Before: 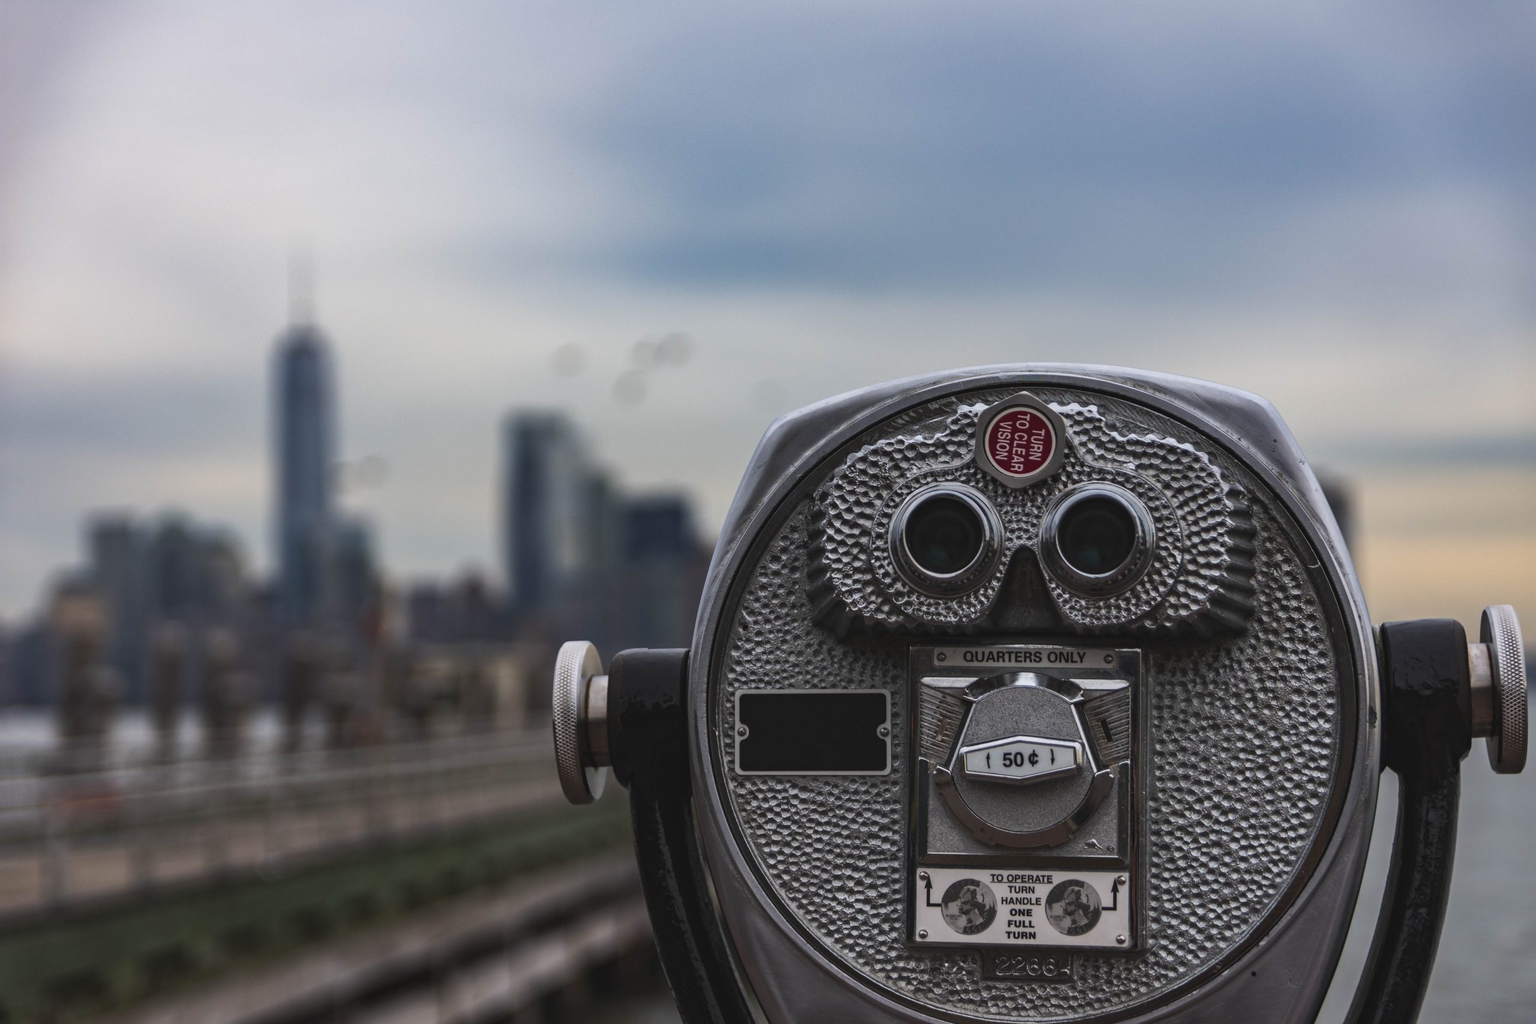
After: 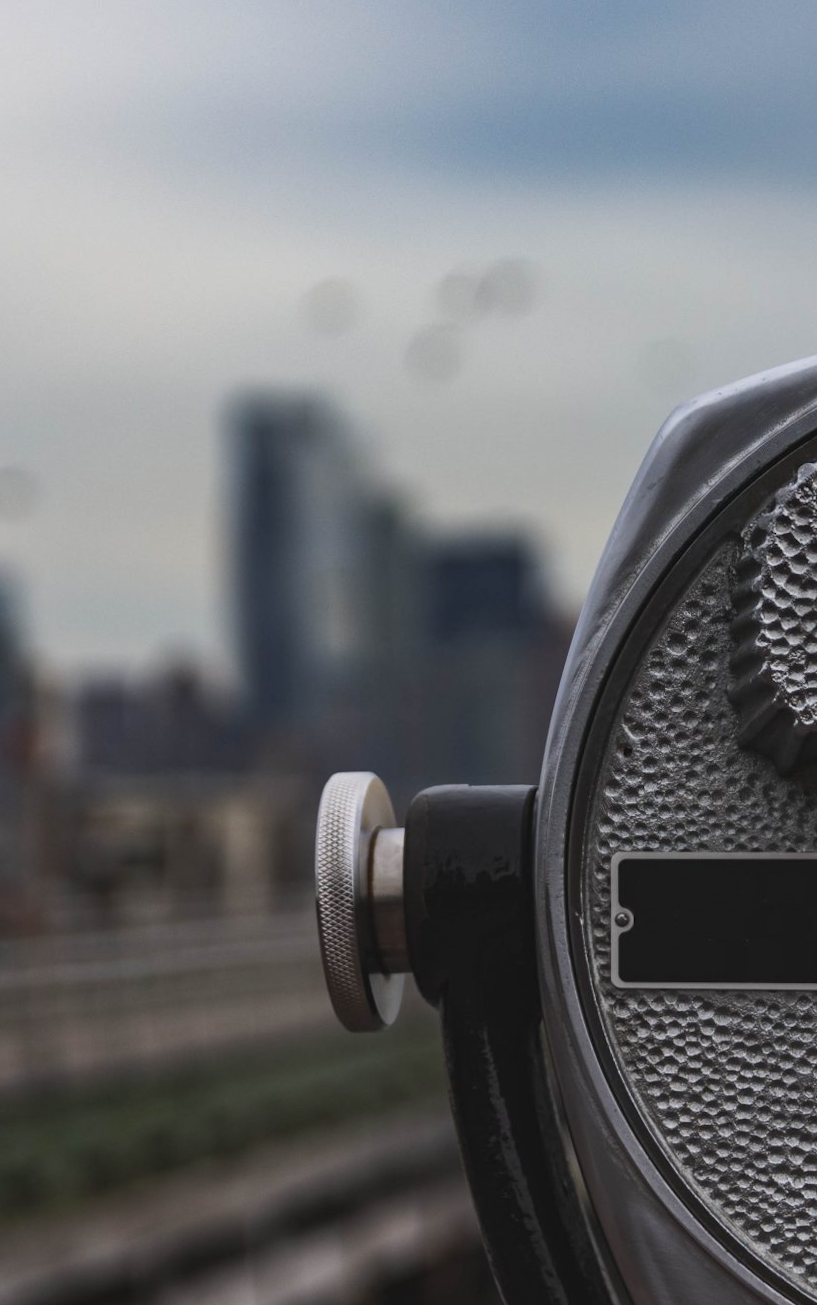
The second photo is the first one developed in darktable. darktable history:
crop and rotate: left 21.77%, top 18.528%, right 44.676%, bottom 2.997%
rotate and perspective: rotation 0.074°, lens shift (vertical) 0.096, lens shift (horizontal) -0.041, crop left 0.043, crop right 0.952, crop top 0.024, crop bottom 0.979
